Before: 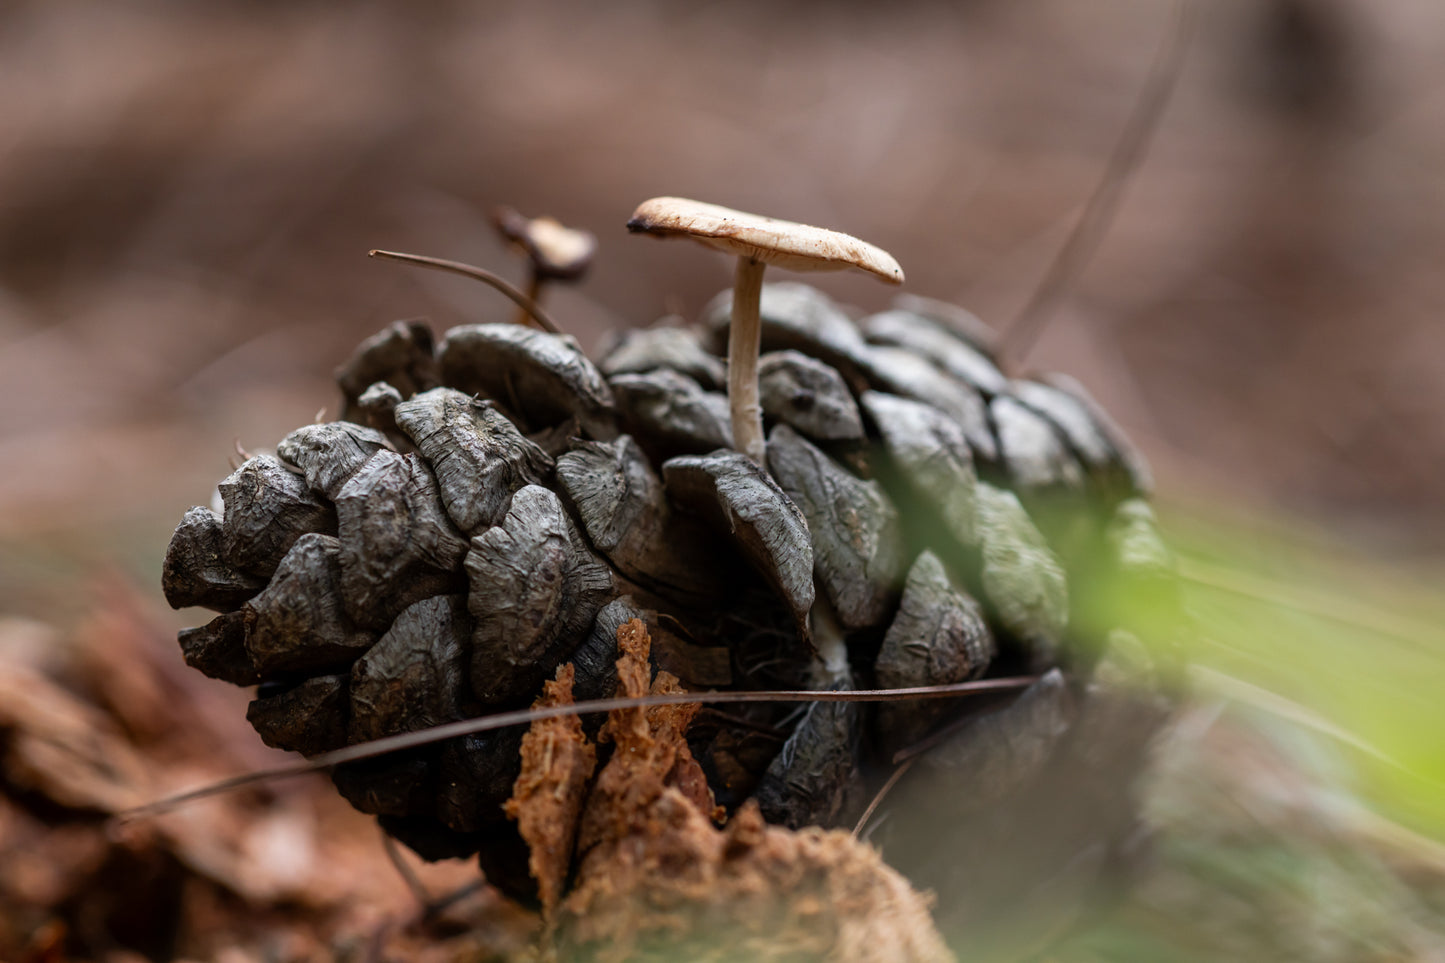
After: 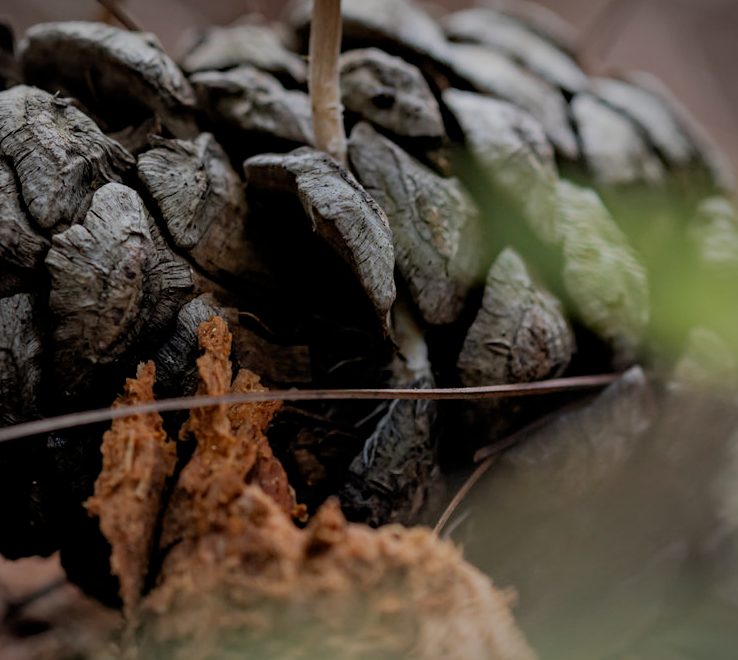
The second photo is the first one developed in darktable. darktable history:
filmic rgb: black relative exposure -8.77 EV, white relative exposure 4.98 EV, target black luminance 0%, hardness 3.77, latitude 65.38%, contrast 0.825, shadows ↔ highlights balance 19.13%, add noise in highlights 0.001, preserve chrominance max RGB, color science v3 (2019), use custom middle-gray values true, contrast in highlights soft
haze removal: compatibility mode true, adaptive false
crop and rotate: left 29.057%, top 31.426%, right 19.832%
vignetting: fall-off start 67.49%, fall-off radius 67.48%, brightness -0.286, automatic ratio true, unbound false
